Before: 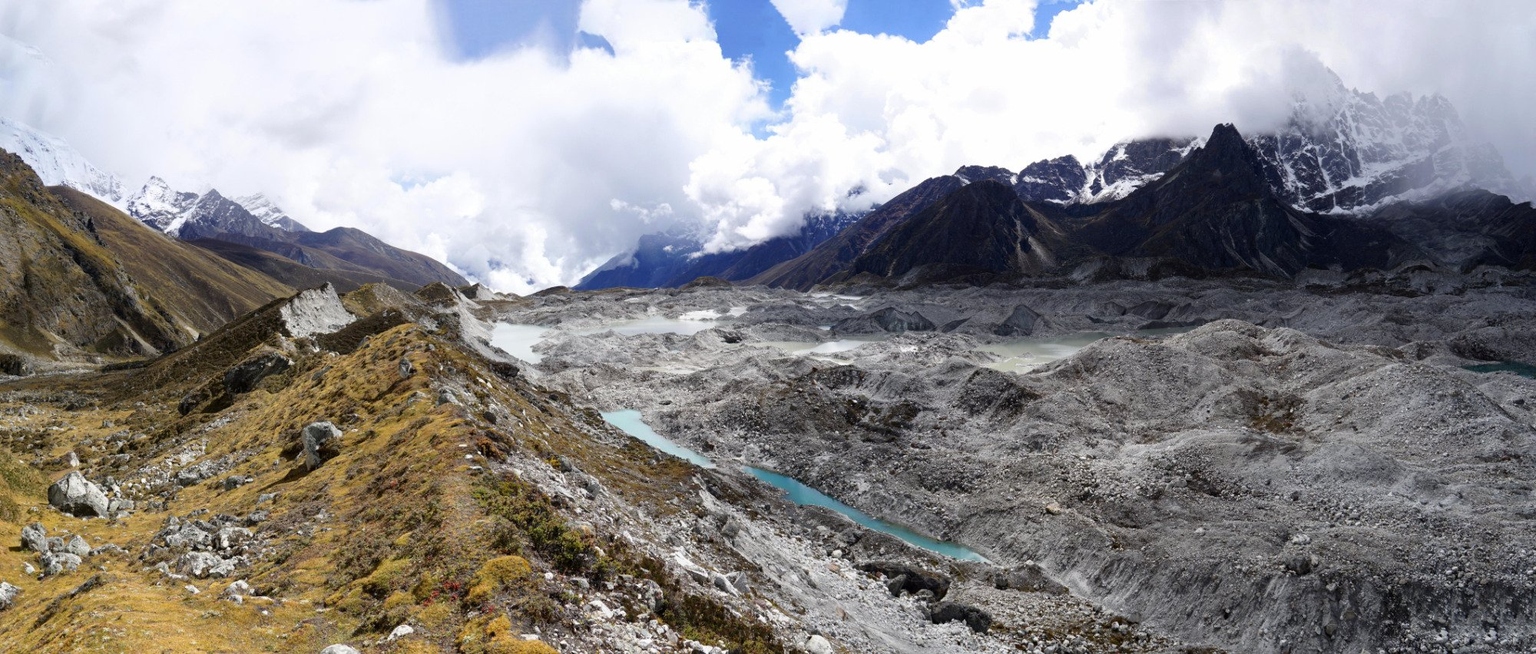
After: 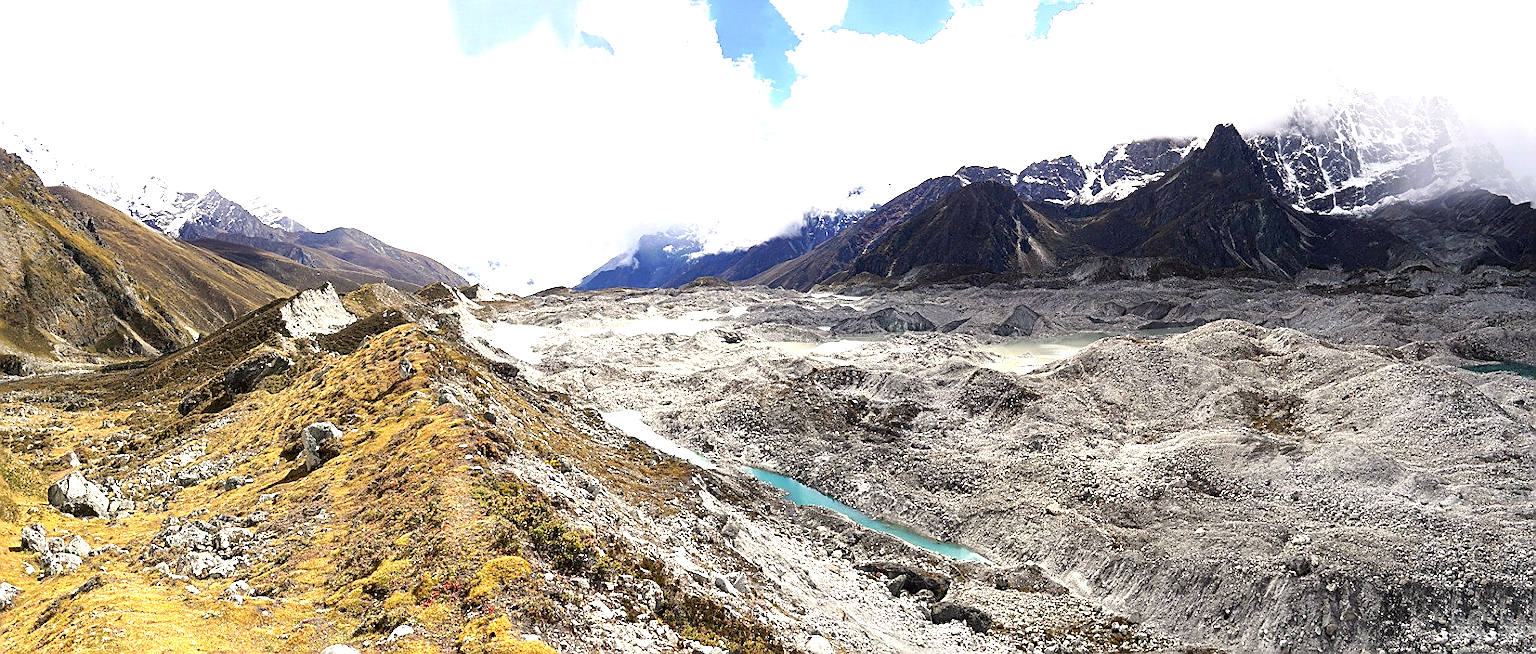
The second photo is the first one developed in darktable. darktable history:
sharpen: radius 1.4, amount 1.25, threshold 0.7
exposure: black level correction 0, exposure 1.1 EV, compensate highlight preservation false
white balance: red 1.045, blue 0.932
